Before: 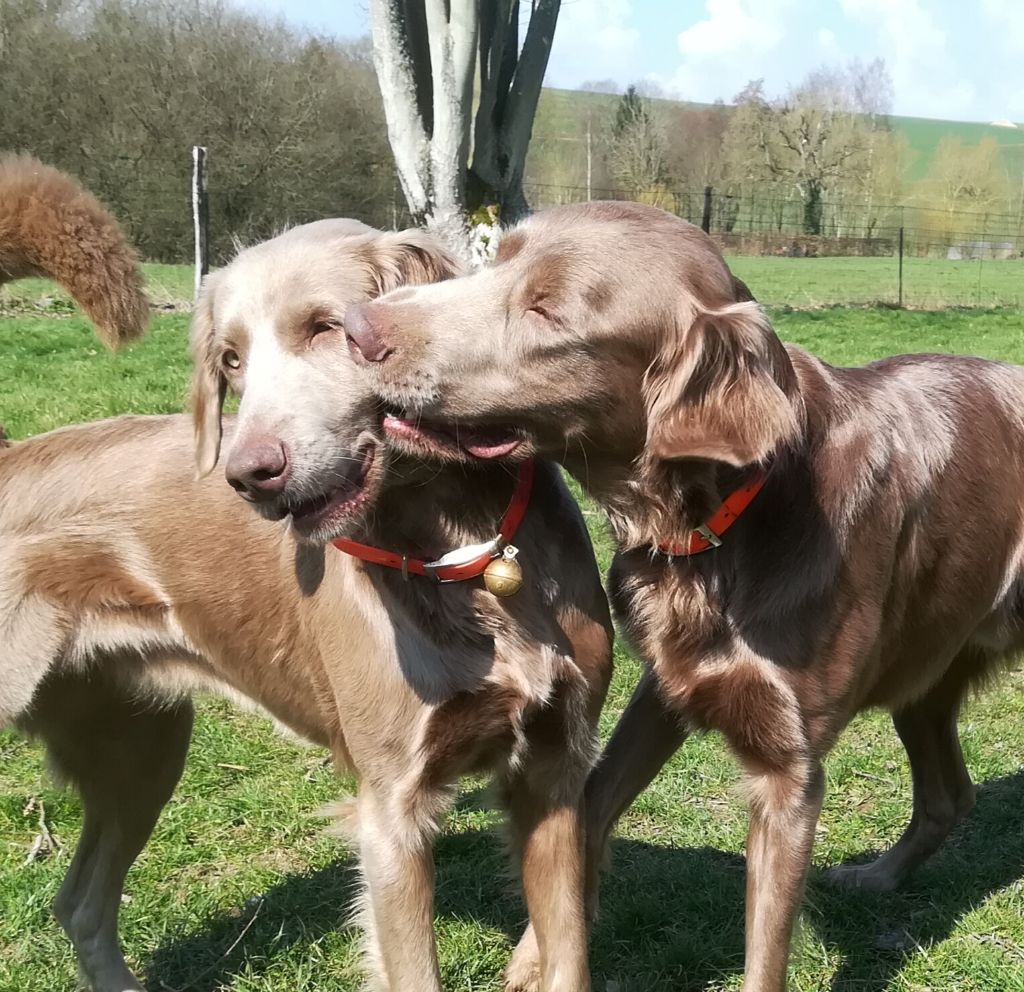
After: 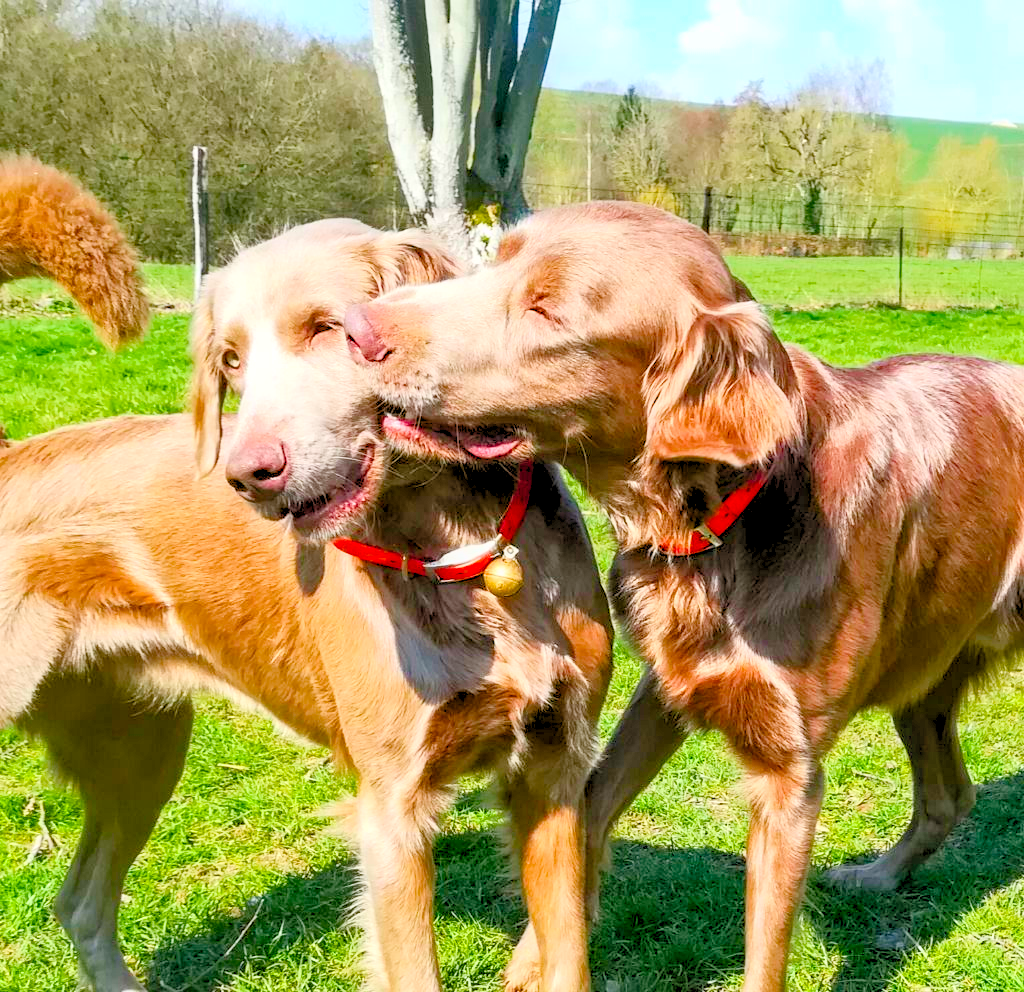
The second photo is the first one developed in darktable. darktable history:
shadows and highlights: shadows 29.48, highlights -30.44, low approximation 0.01, soften with gaussian
levels: white 99.93%, levels [0.093, 0.434, 0.988]
contrast brightness saturation: contrast 0.201, brightness 0.16, saturation 0.218
haze removal: adaptive false
local contrast: on, module defaults
color balance rgb: perceptual saturation grading › global saturation 36.718%, perceptual saturation grading › shadows 35.716%, contrast -10.409%
